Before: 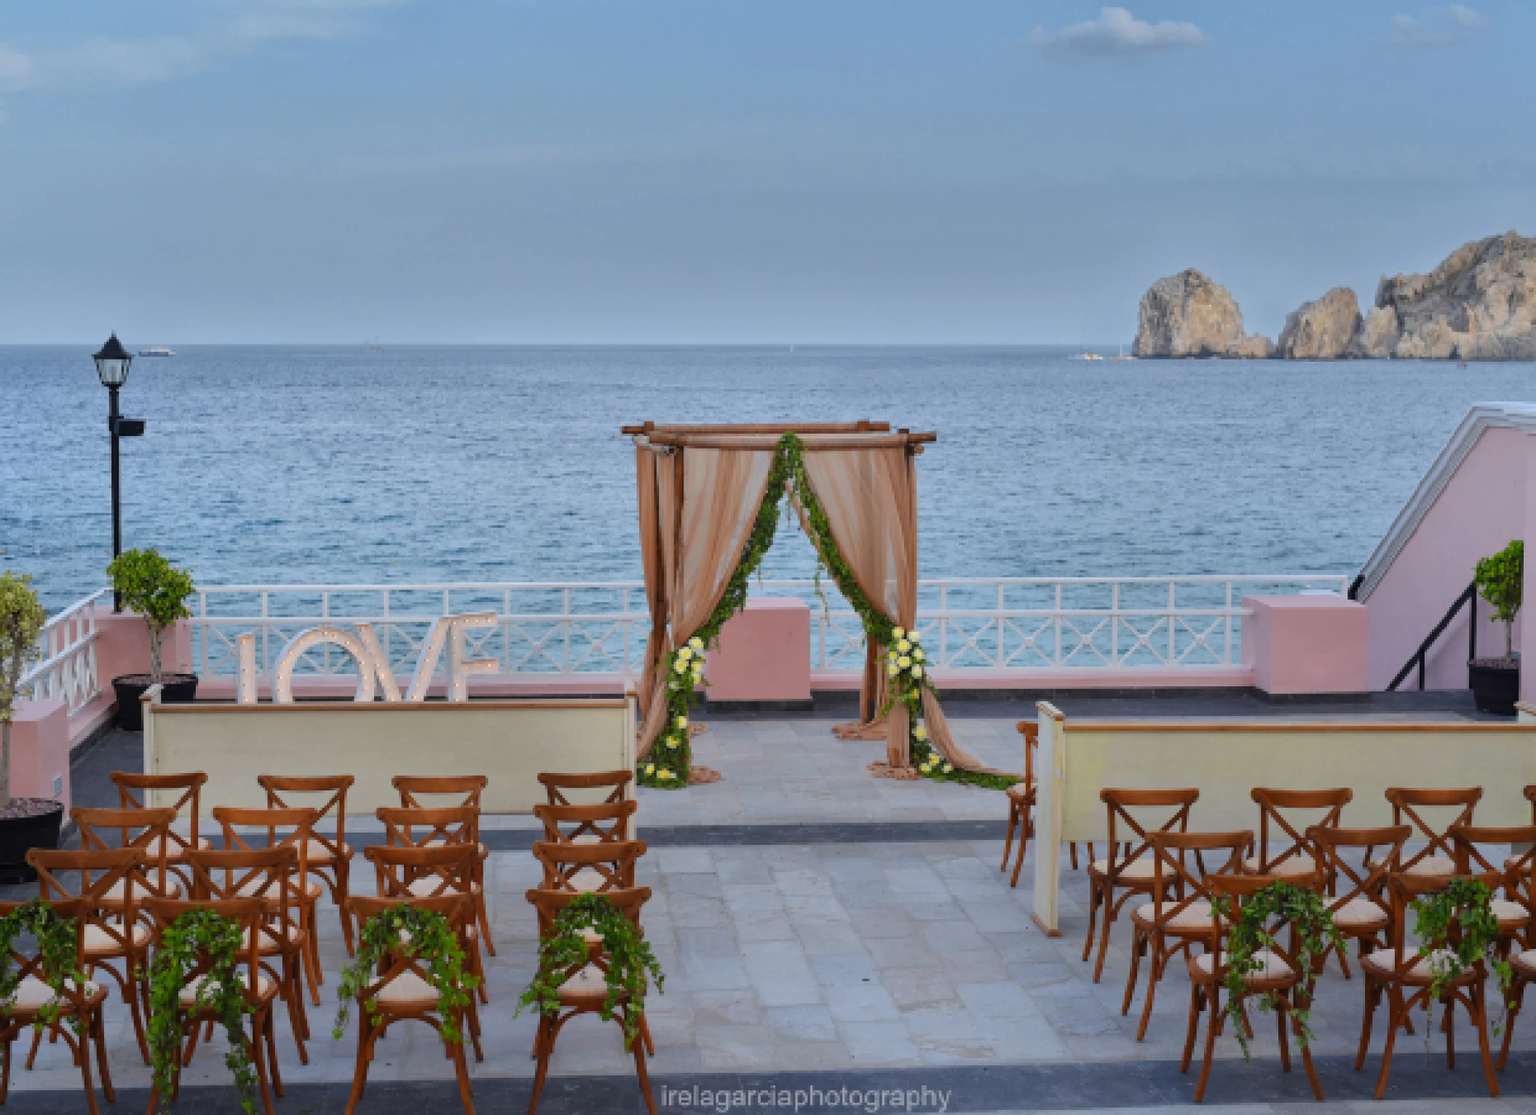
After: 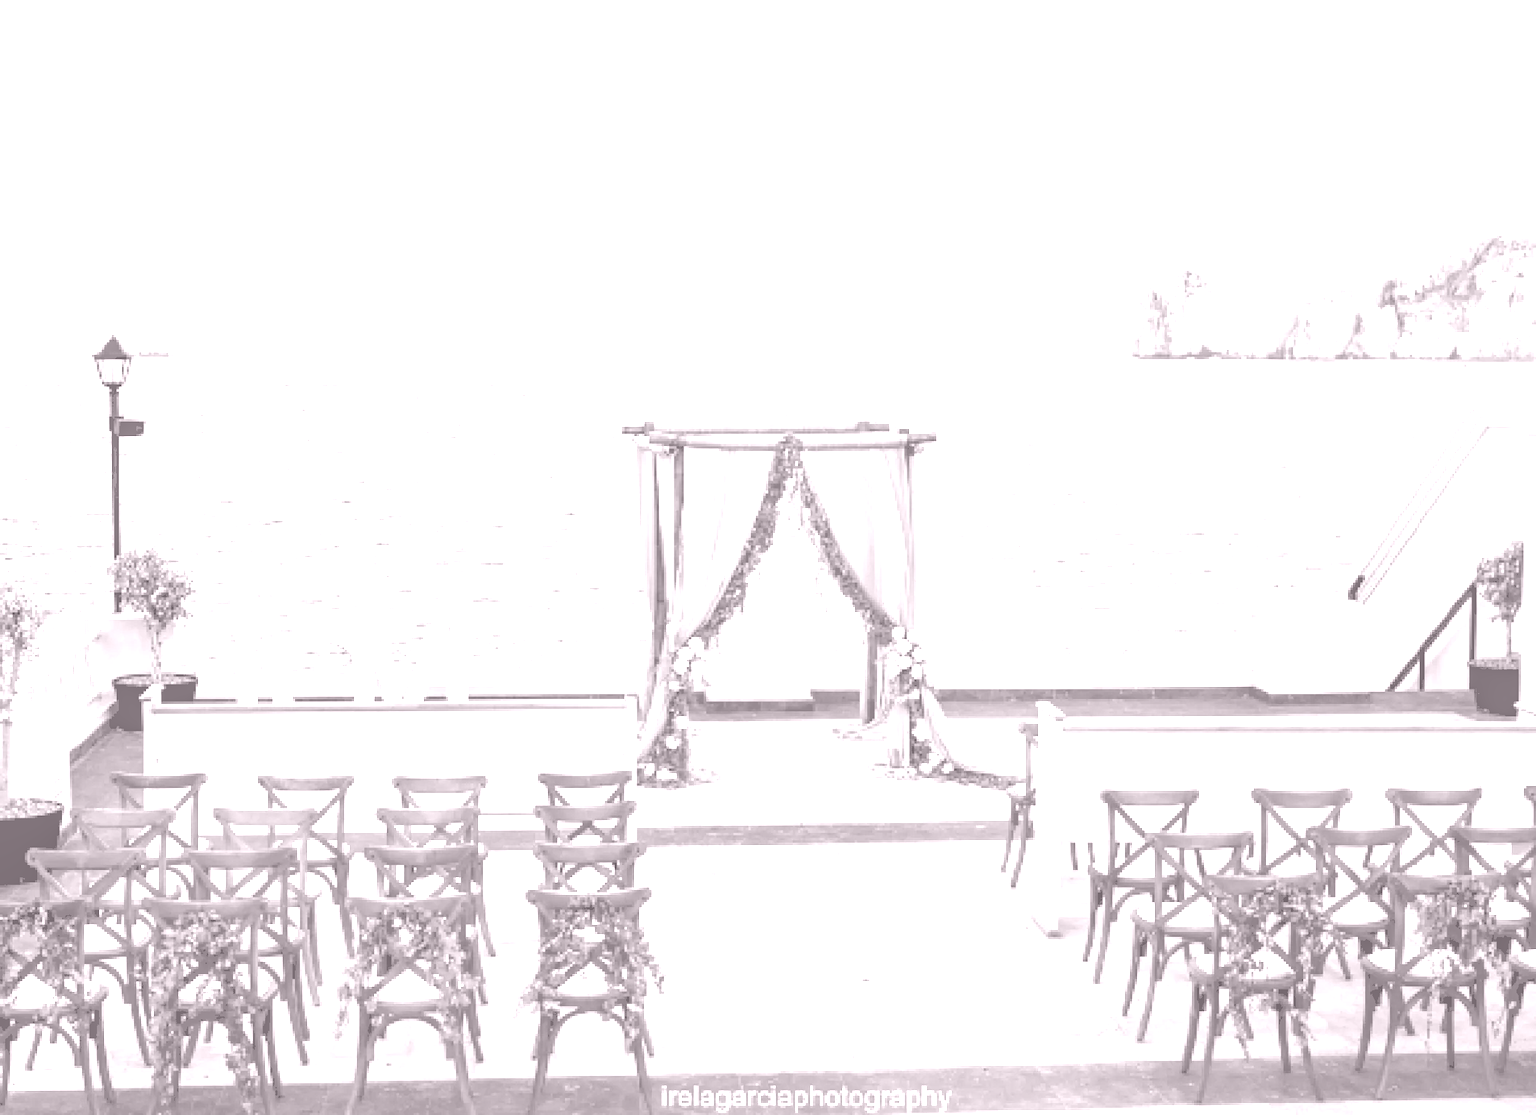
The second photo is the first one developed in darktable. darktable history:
color calibration: output R [1.107, -0.012, -0.003, 0], output B [0, 0, 1.308, 0], illuminant custom, x 0.389, y 0.387, temperature 3838.64 K
local contrast: detail 130%
tone curve: curves: ch0 [(0, 0) (0.003, 0.116) (0.011, 0.116) (0.025, 0.113) (0.044, 0.114) (0.069, 0.118) (0.1, 0.137) (0.136, 0.171) (0.177, 0.213) (0.224, 0.259) (0.277, 0.316) (0.335, 0.381) (0.399, 0.458) (0.468, 0.548) (0.543, 0.654) (0.623, 0.775) (0.709, 0.895) (0.801, 0.972) (0.898, 0.991) (1, 1)], preserve colors none
rgb levels: levels [[0.01, 0.419, 0.839], [0, 0.5, 1], [0, 0.5, 1]]
colorize: hue 25.2°, saturation 83%, source mix 82%, lightness 79%, version 1
